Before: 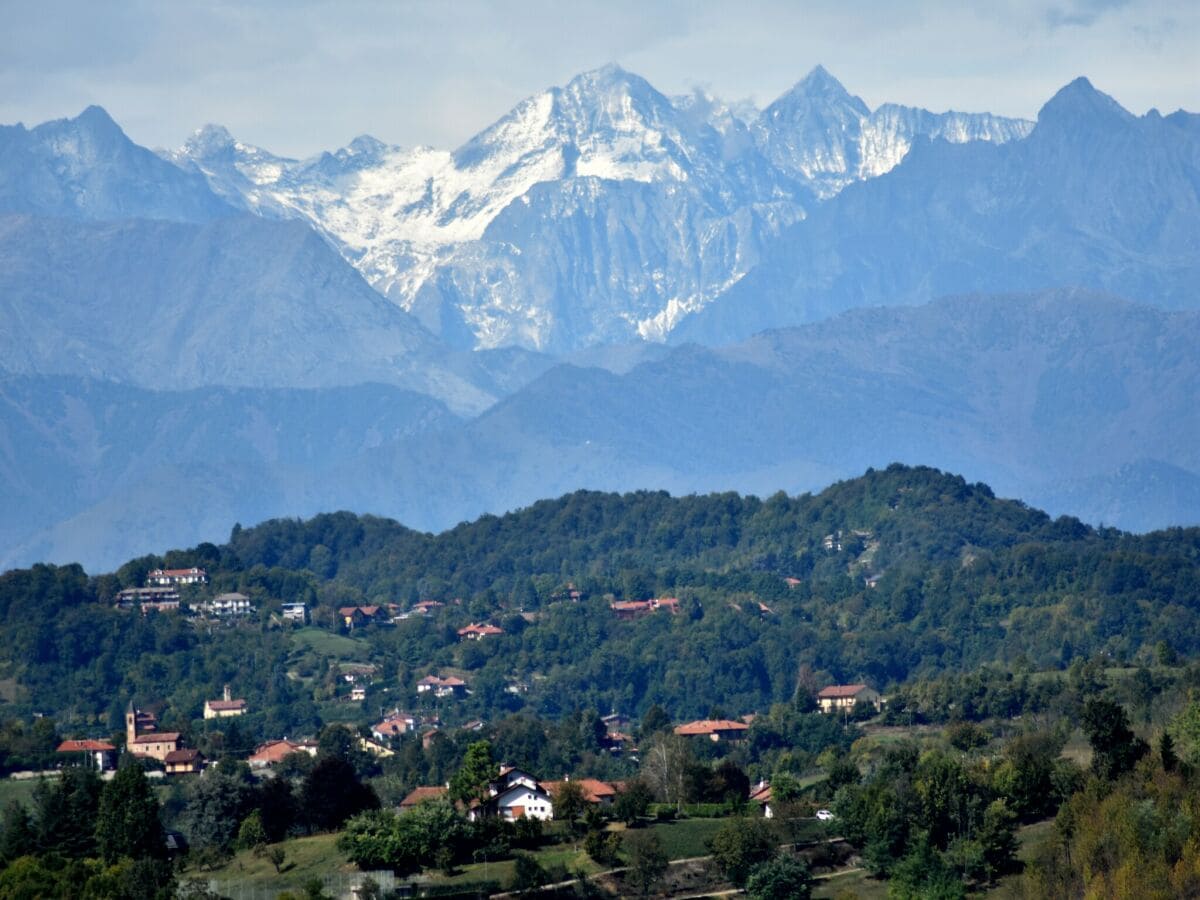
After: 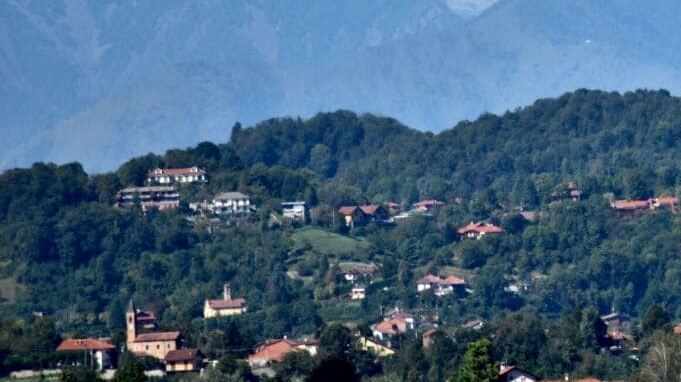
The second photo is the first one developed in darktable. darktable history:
local contrast: mode bilateral grid, contrast 30, coarseness 25, midtone range 0.2
crop: top 44.648%, right 43.2%, bottom 12.866%
